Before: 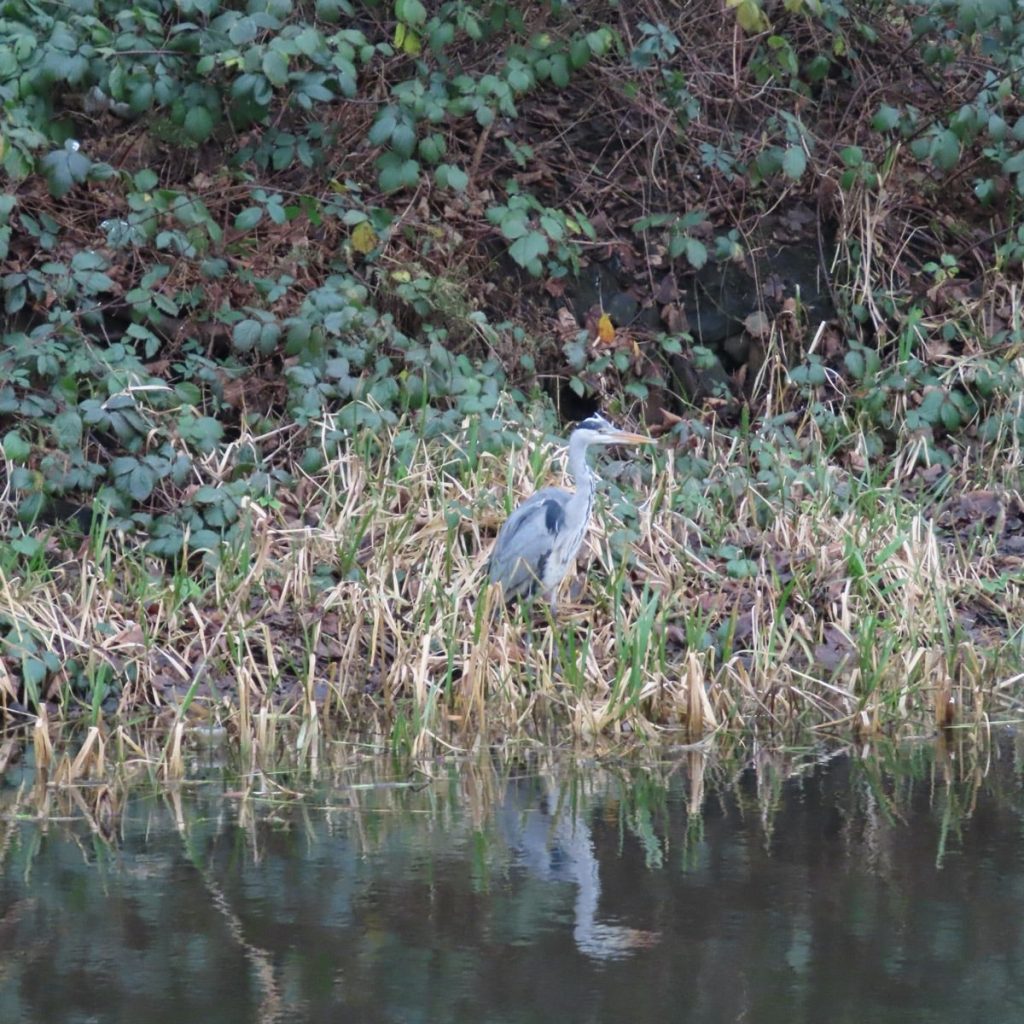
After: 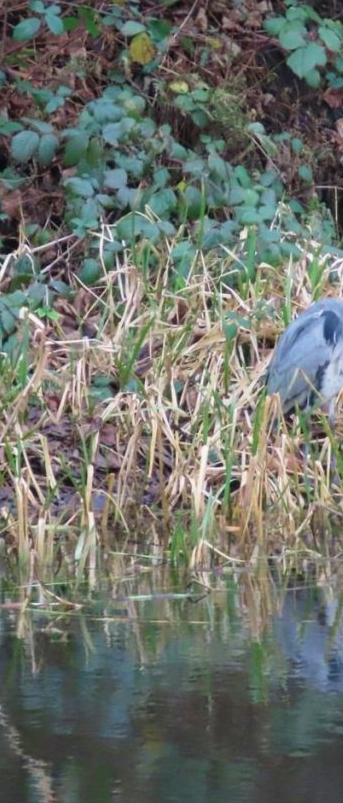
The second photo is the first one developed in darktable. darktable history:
velvia: on, module defaults
crop and rotate: left 21.77%, top 18.528%, right 44.676%, bottom 2.997%
